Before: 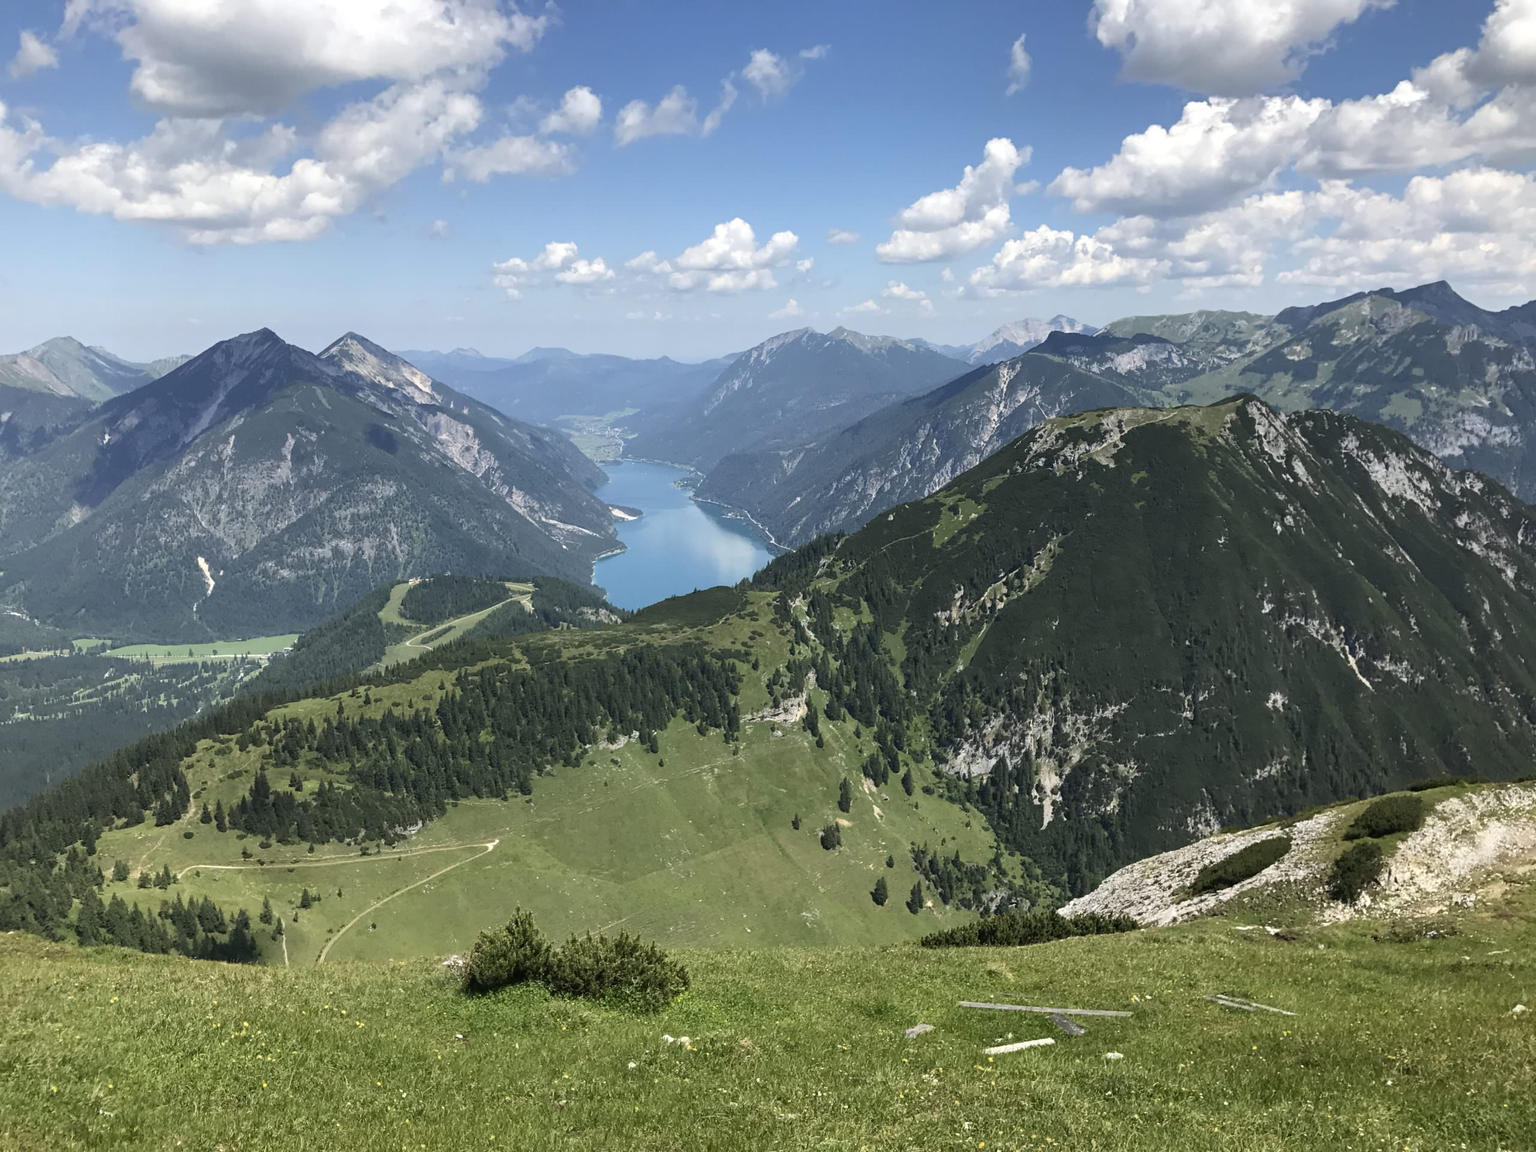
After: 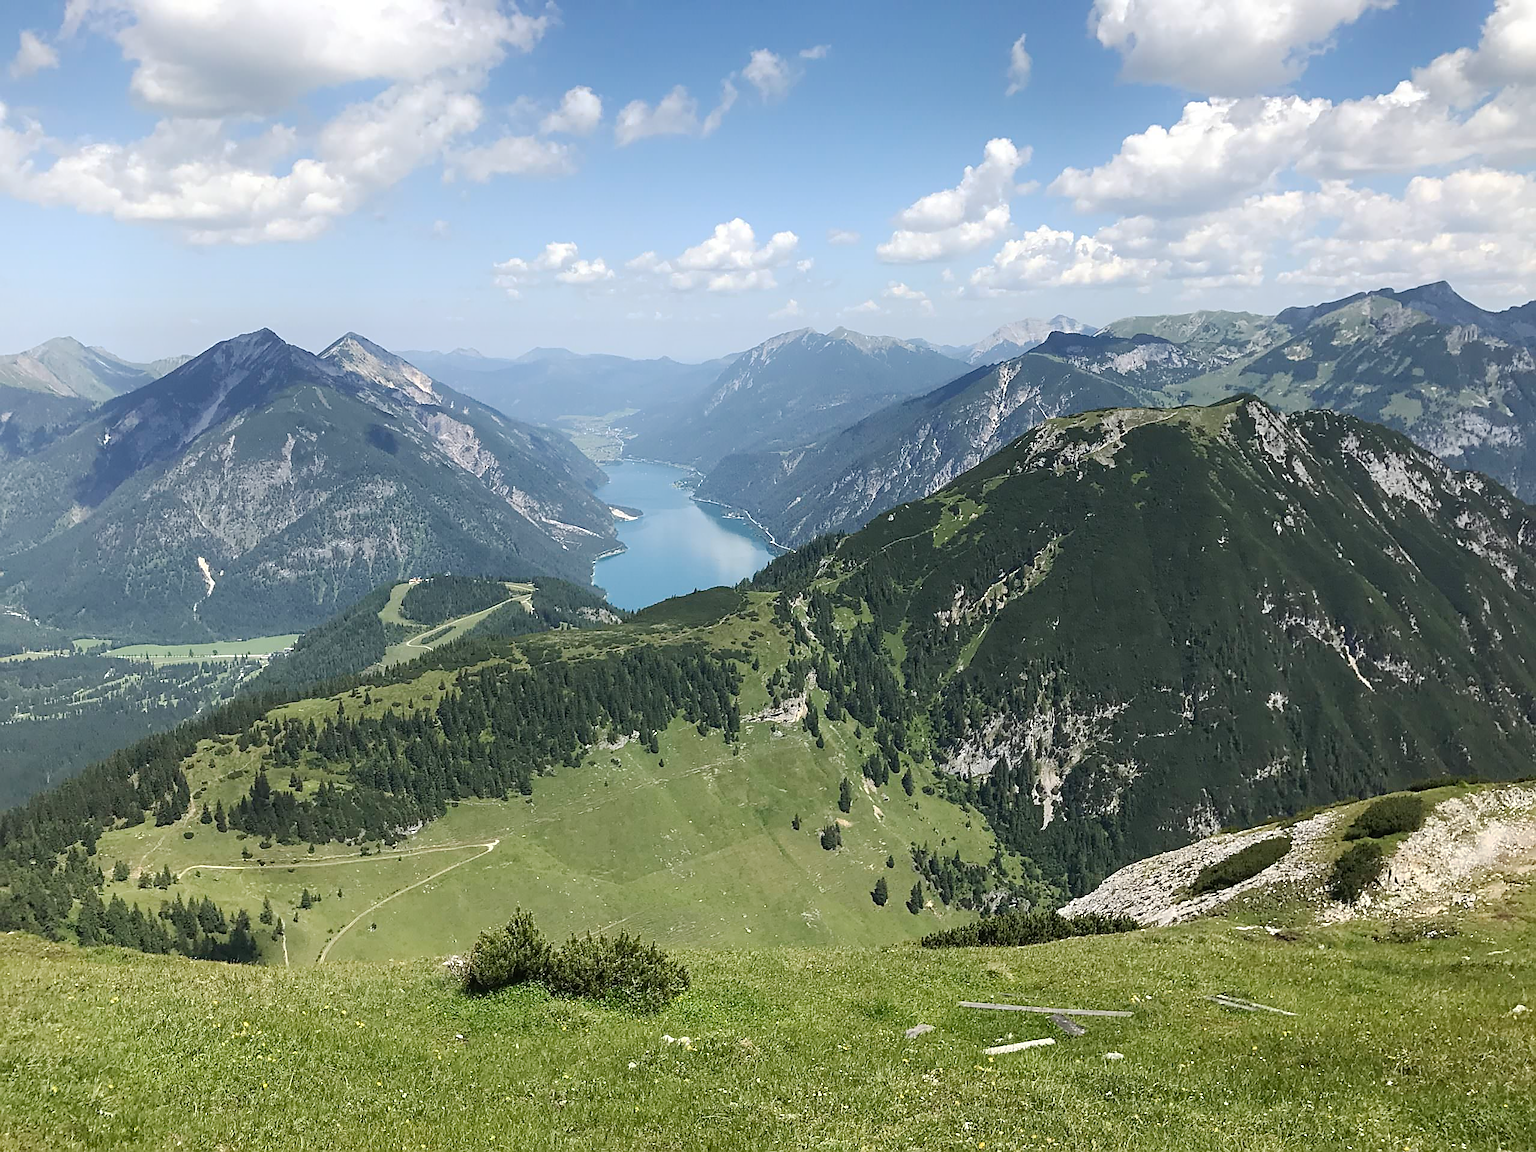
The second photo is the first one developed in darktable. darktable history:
base curve: curves: ch0 [(0, 0) (0.262, 0.32) (0.722, 0.705) (1, 1)], preserve colors none
sharpen: radius 1.427, amount 1.265, threshold 0.834
shadows and highlights: shadows -23.17, highlights 44.82, soften with gaussian
